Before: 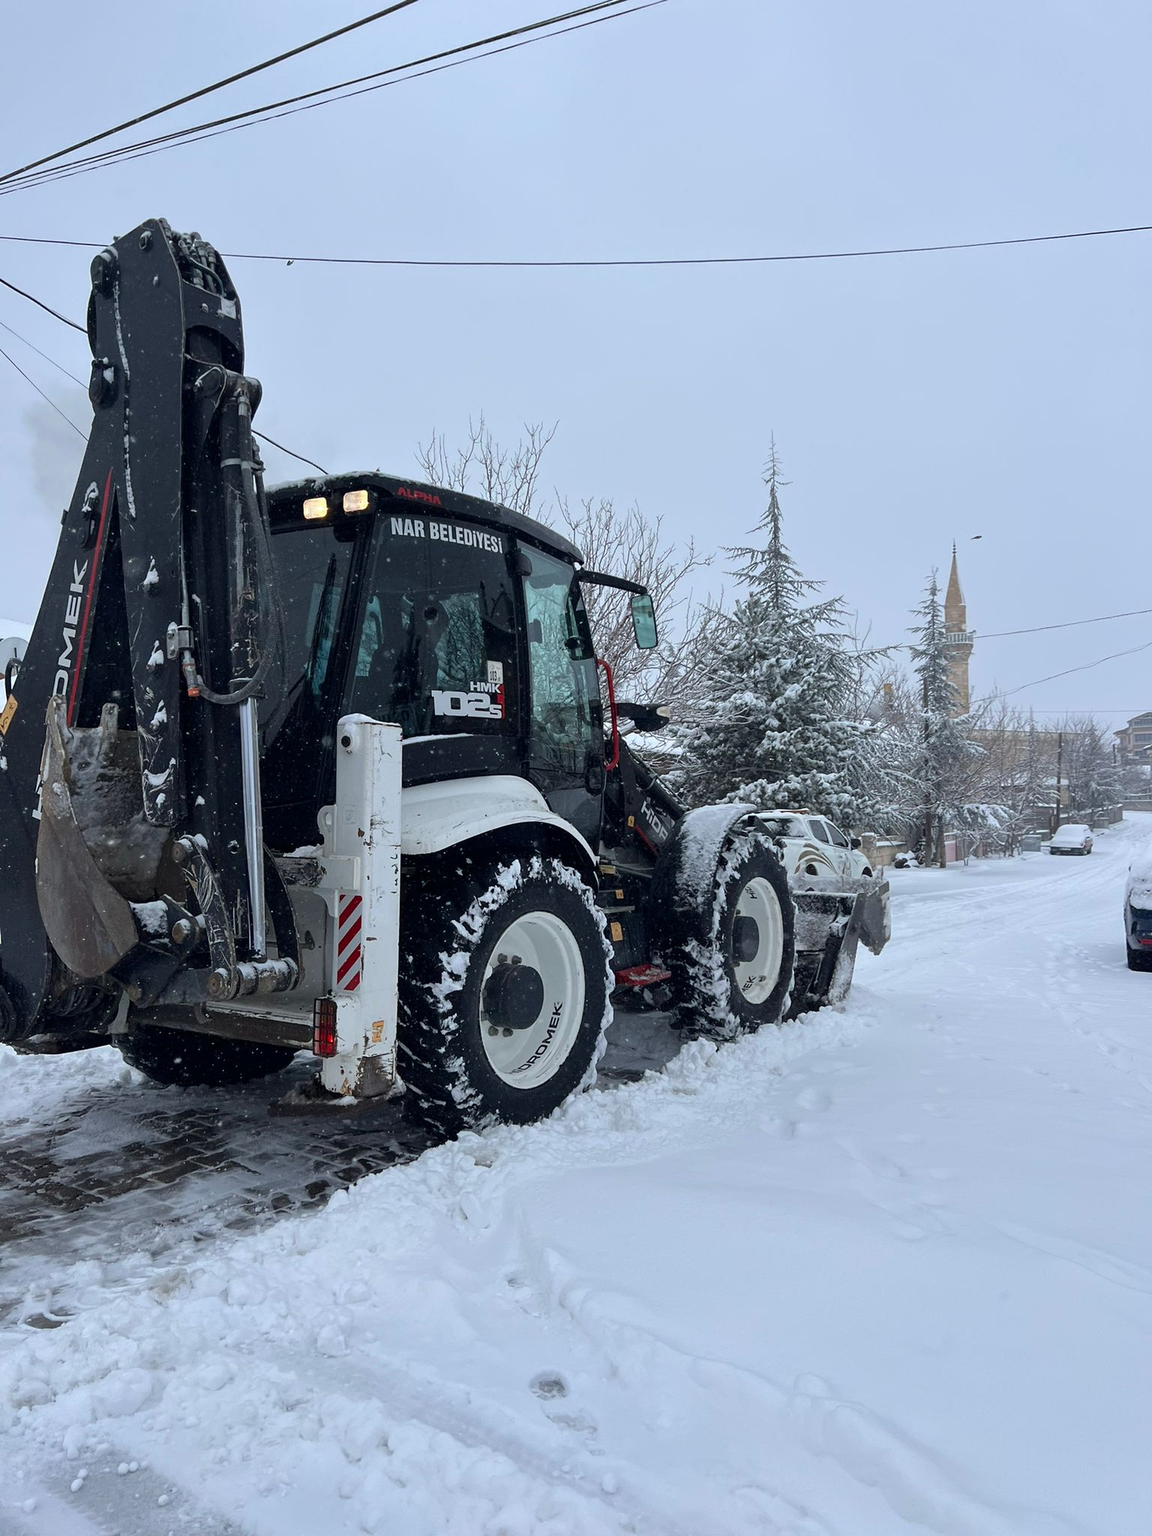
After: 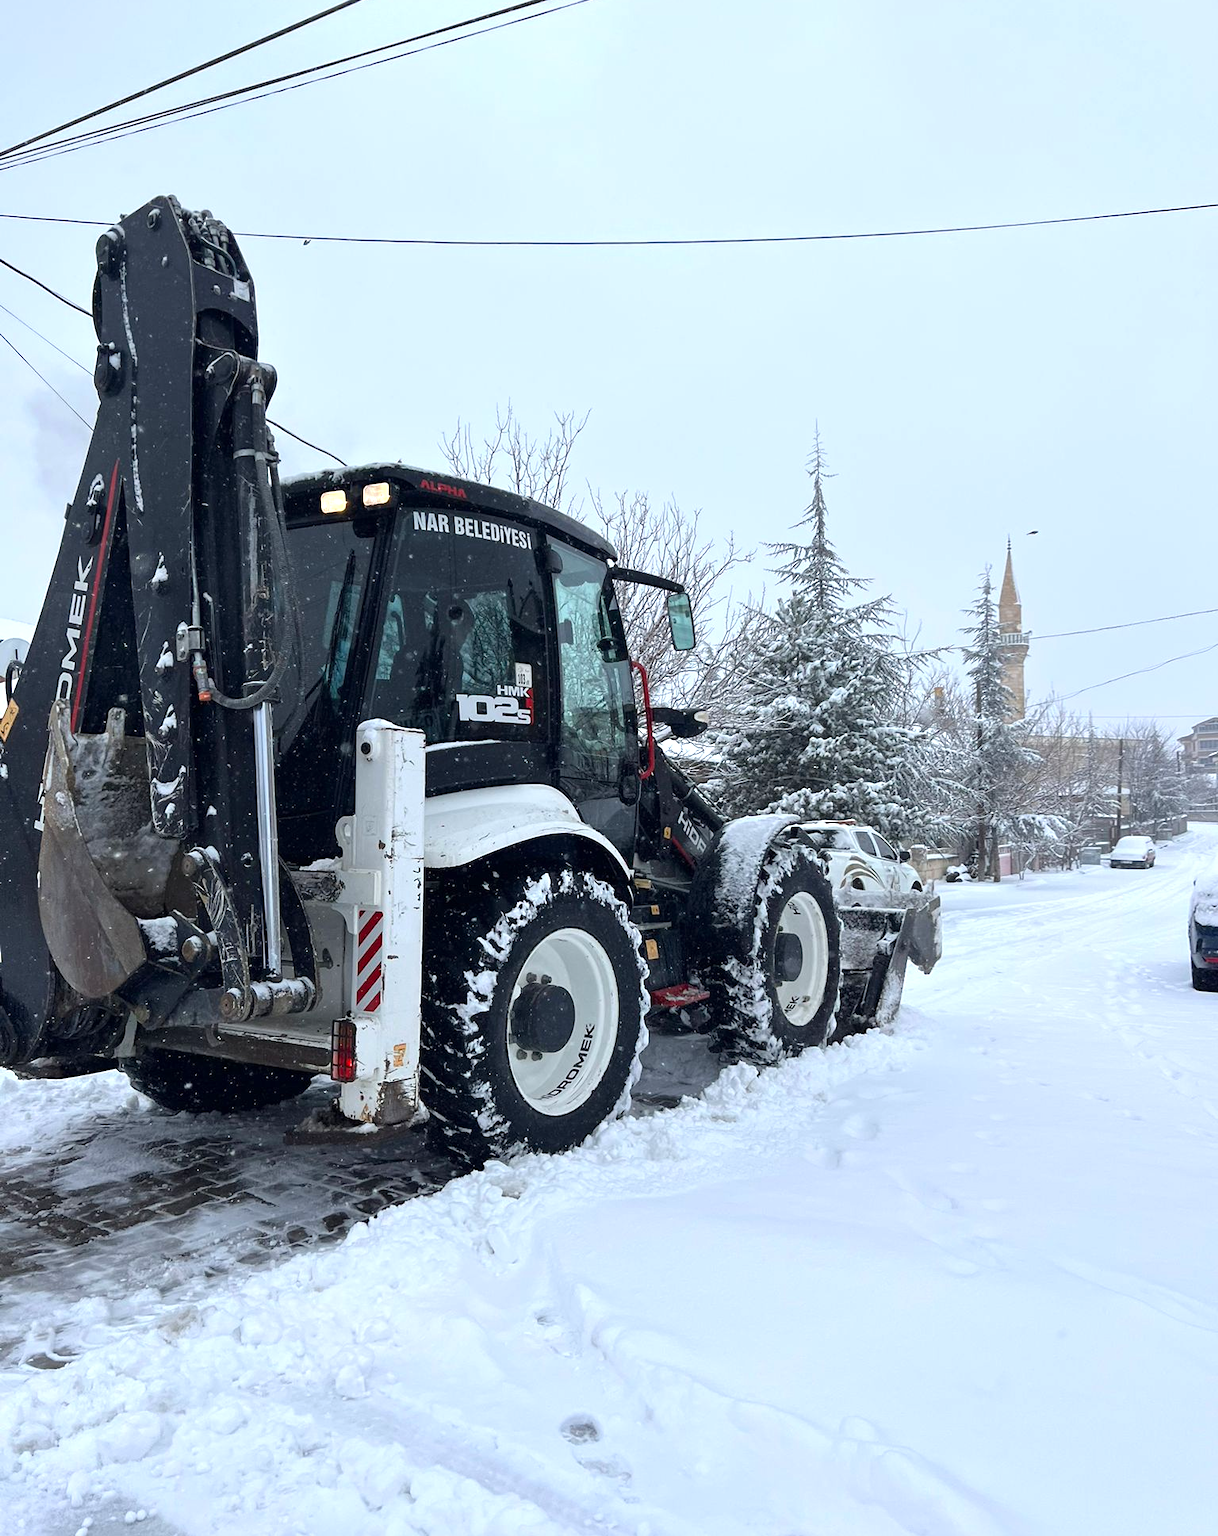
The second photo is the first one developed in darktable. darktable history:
exposure: exposure 0.563 EV, compensate exposure bias true, compensate highlight preservation false
crop and rotate: top 2.222%, bottom 3.181%
